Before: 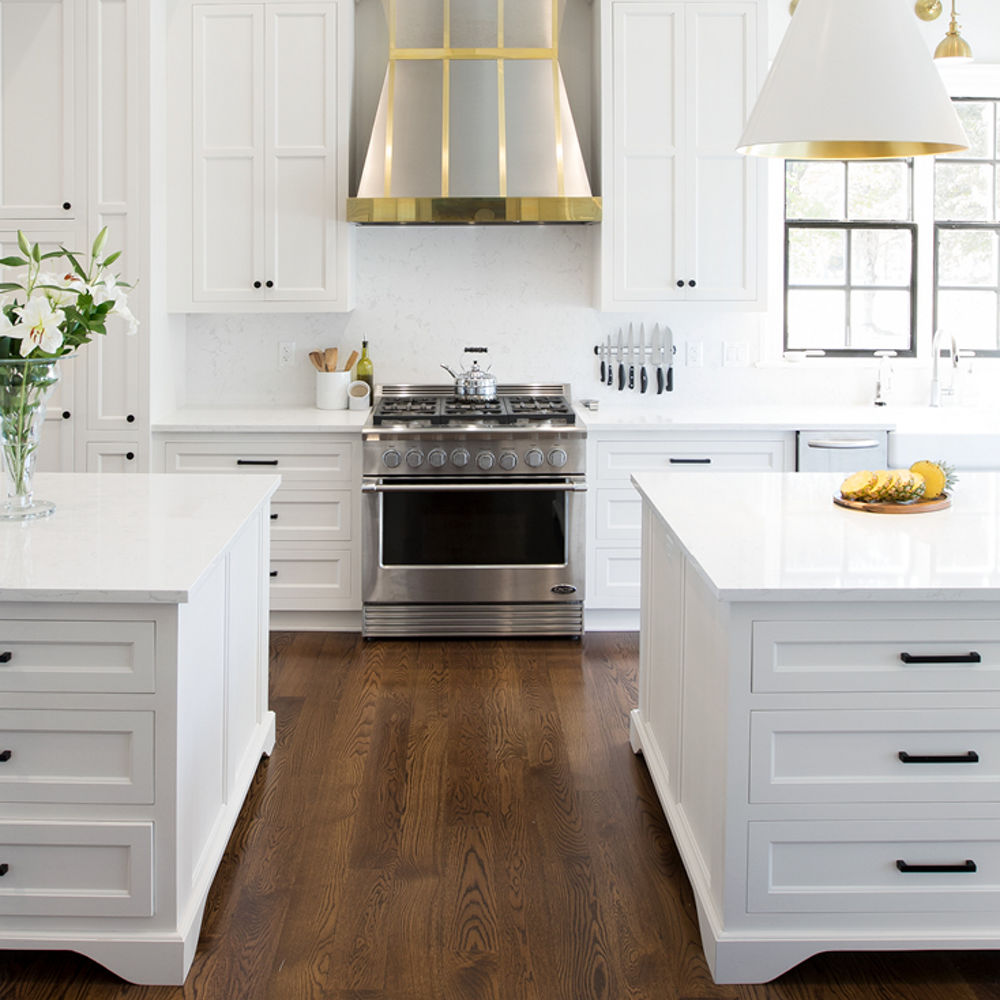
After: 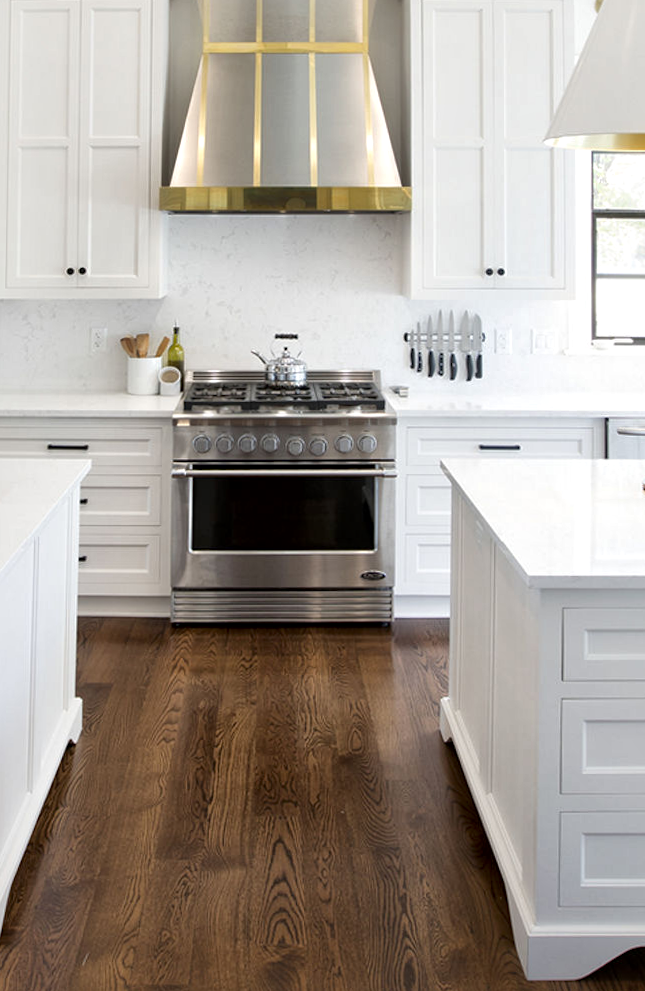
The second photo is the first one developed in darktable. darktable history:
rotate and perspective: rotation 0.226°, lens shift (vertical) -0.042, crop left 0.023, crop right 0.982, crop top 0.006, crop bottom 0.994
local contrast: mode bilateral grid, contrast 20, coarseness 50, detail 159%, midtone range 0.2
crop and rotate: left 18.442%, right 15.508%
